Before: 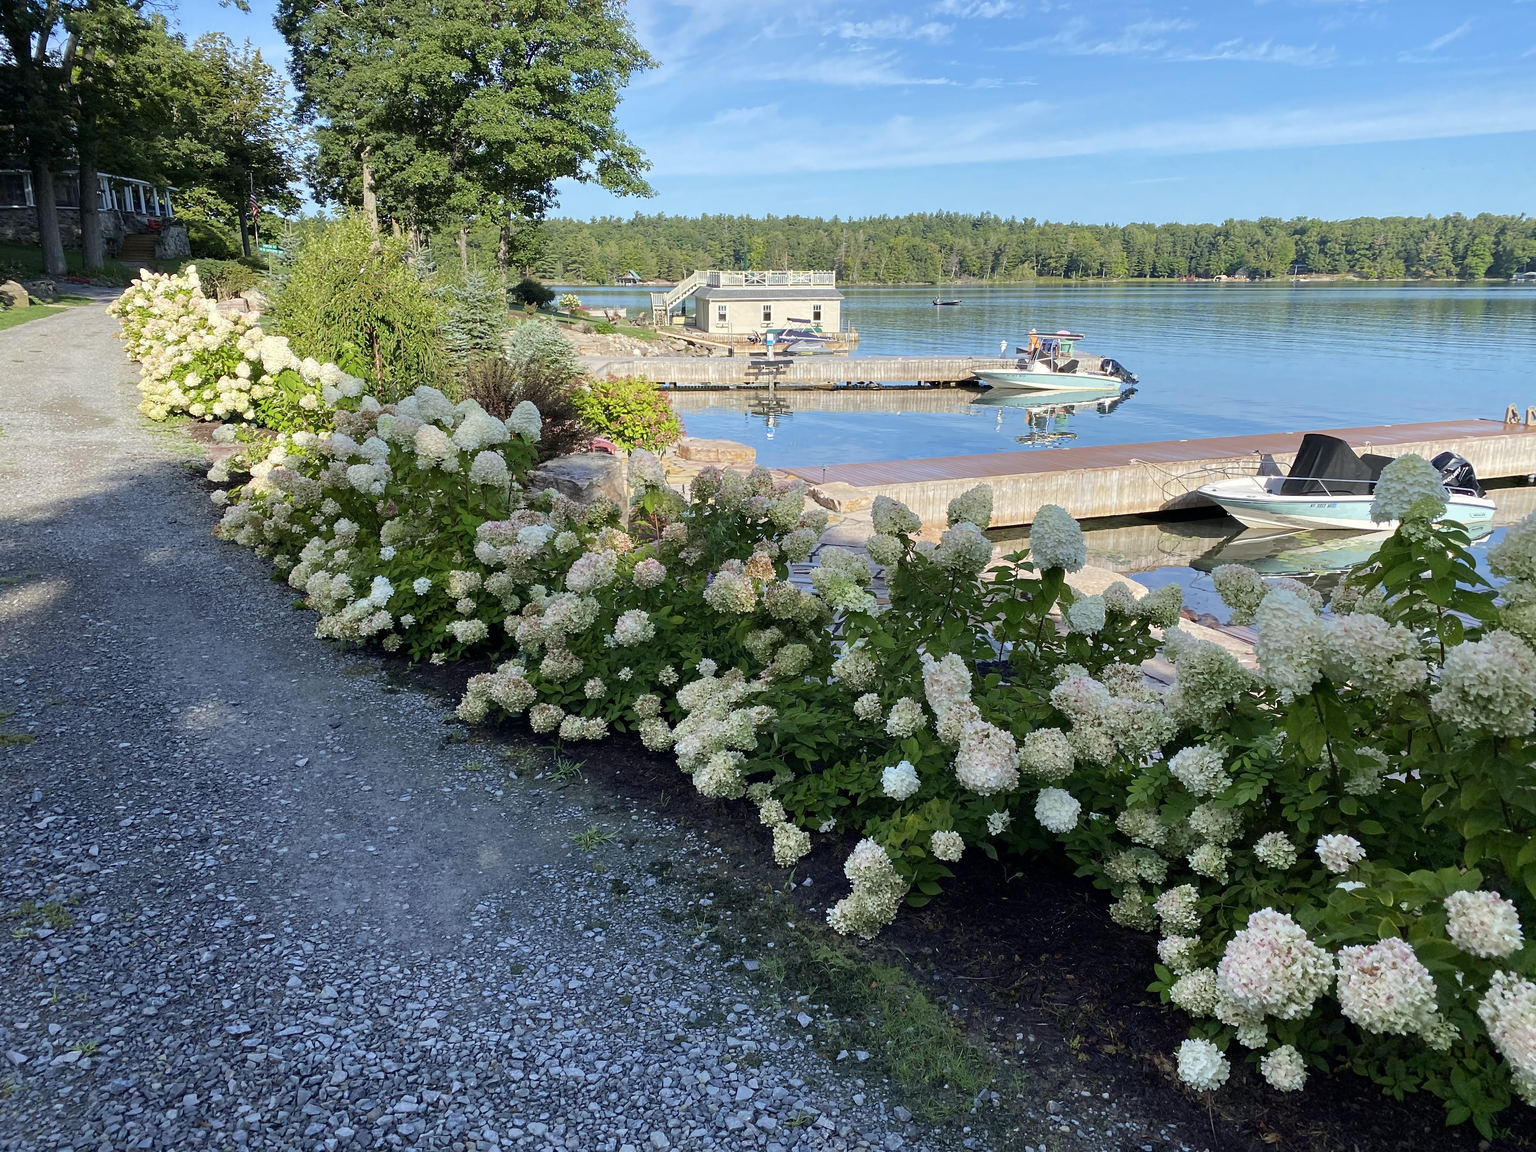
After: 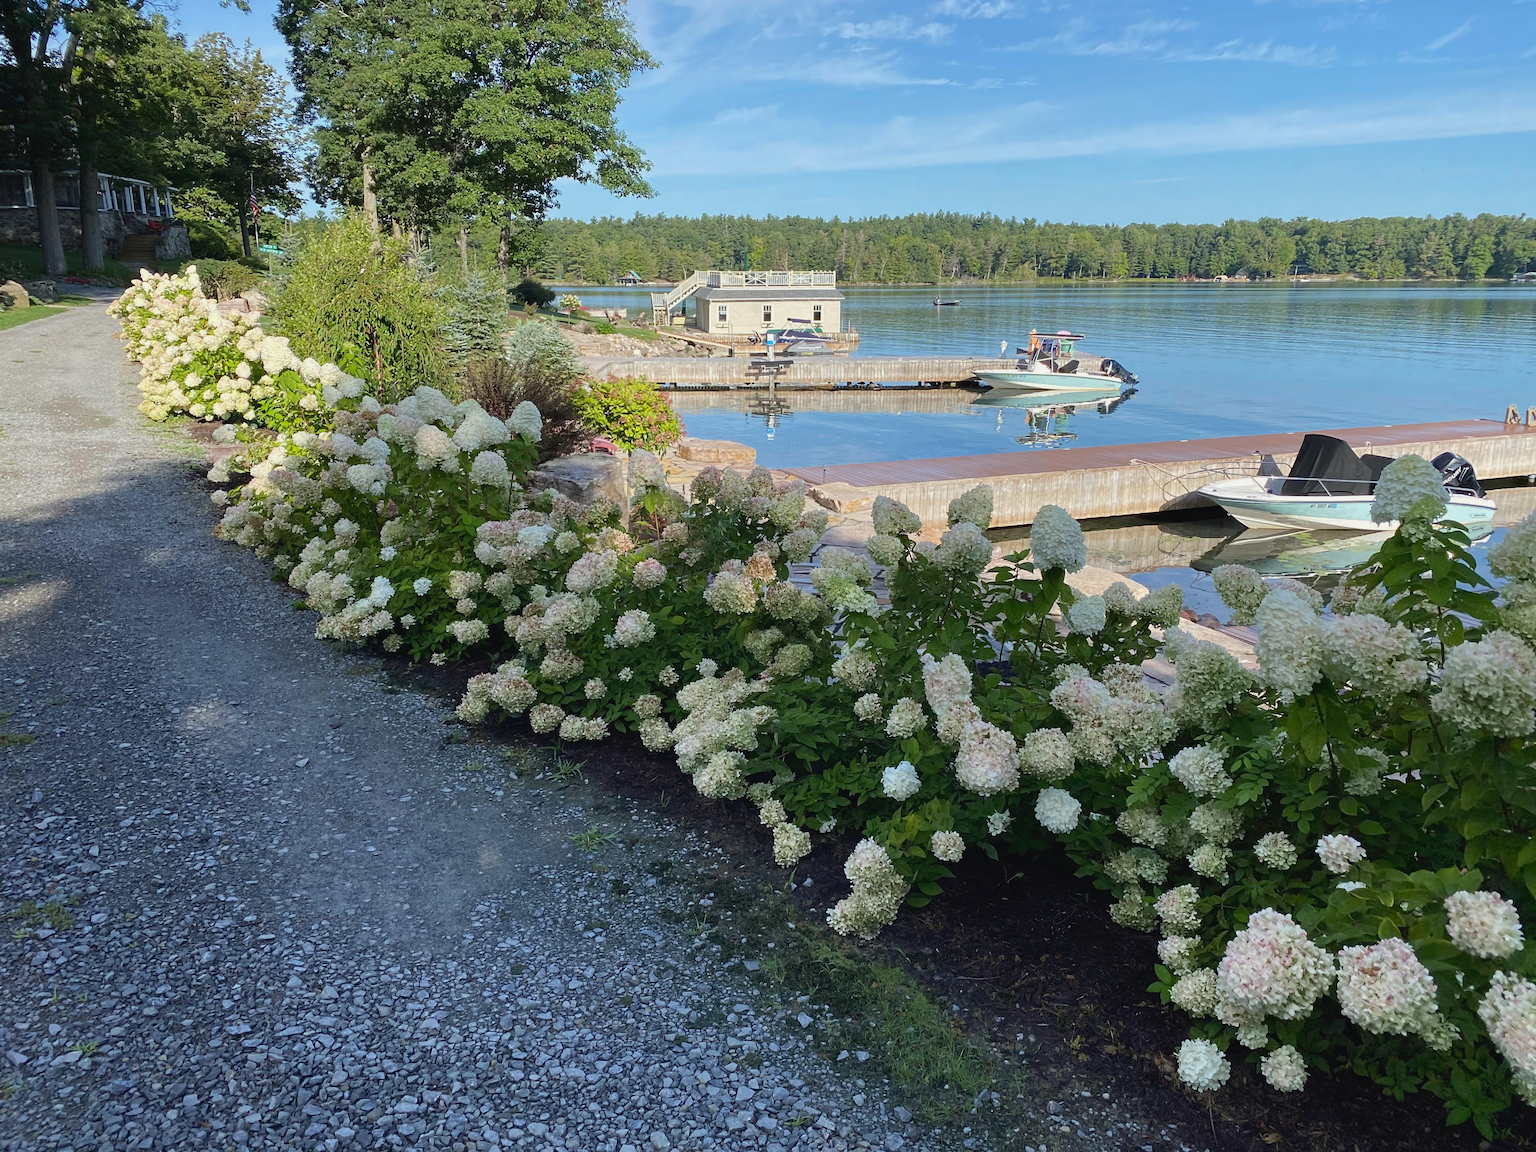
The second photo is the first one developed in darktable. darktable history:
grain: coarseness 0.81 ISO, strength 1.34%, mid-tones bias 0%
contrast brightness saturation: contrast -0.08, brightness -0.04, saturation -0.11
